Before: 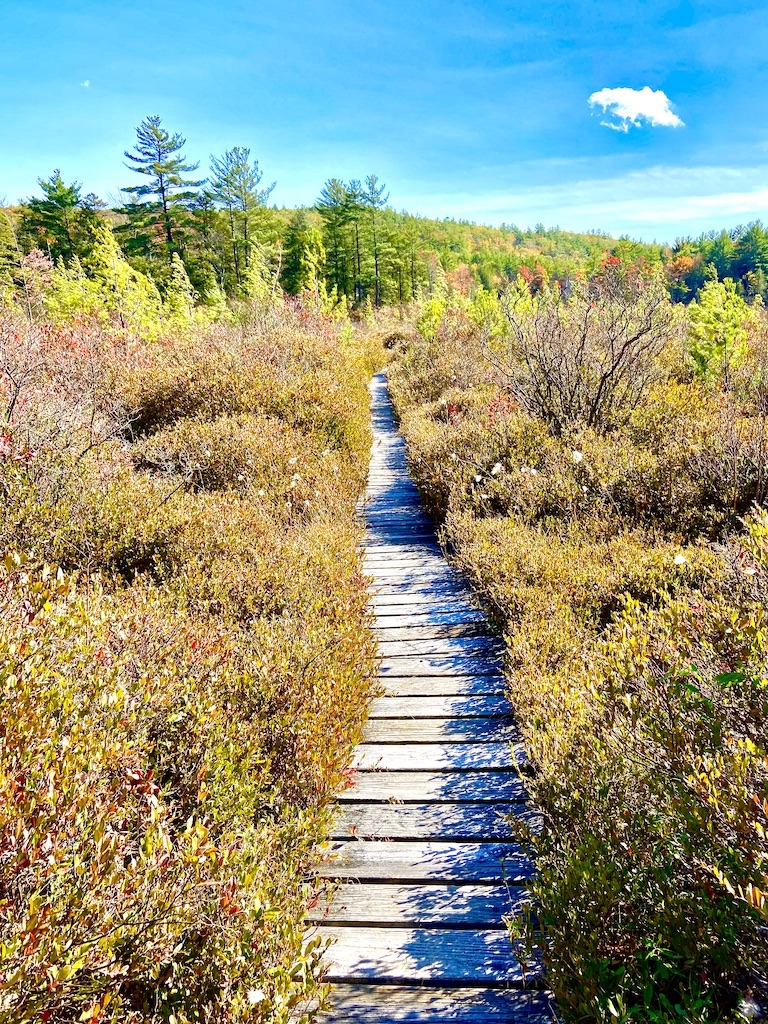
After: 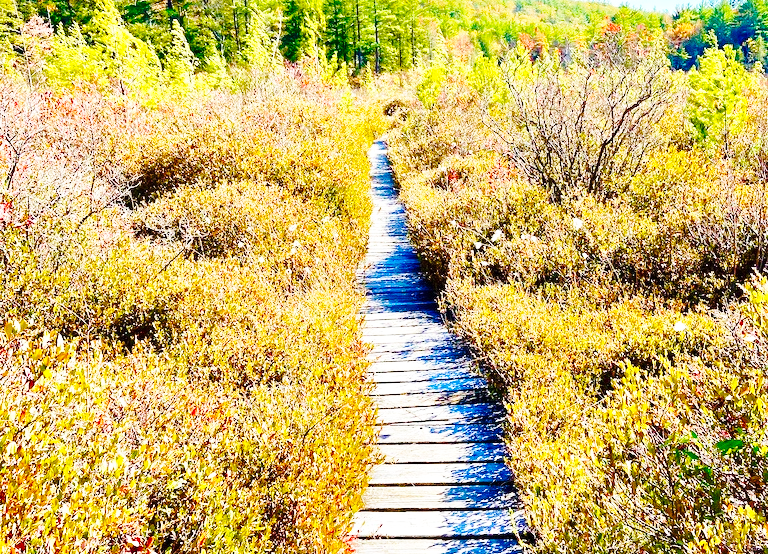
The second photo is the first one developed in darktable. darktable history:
base curve: curves: ch0 [(0, 0) (0.032, 0.037) (0.105, 0.228) (0.435, 0.76) (0.856, 0.983) (1, 1)], preserve colors none
color balance rgb: perceptual saturation grading › global saturation 10.163%
crop and rotate: top 22.836%, bottom 23.007%
